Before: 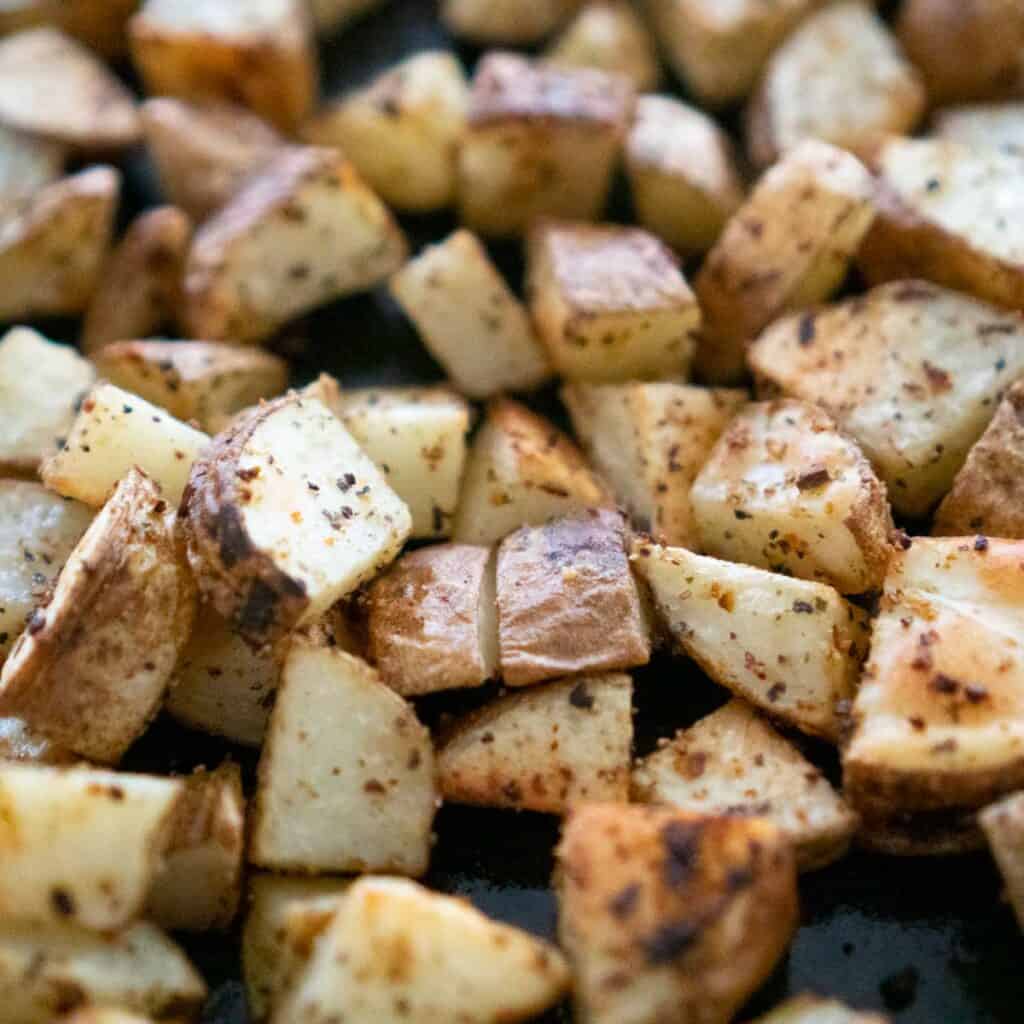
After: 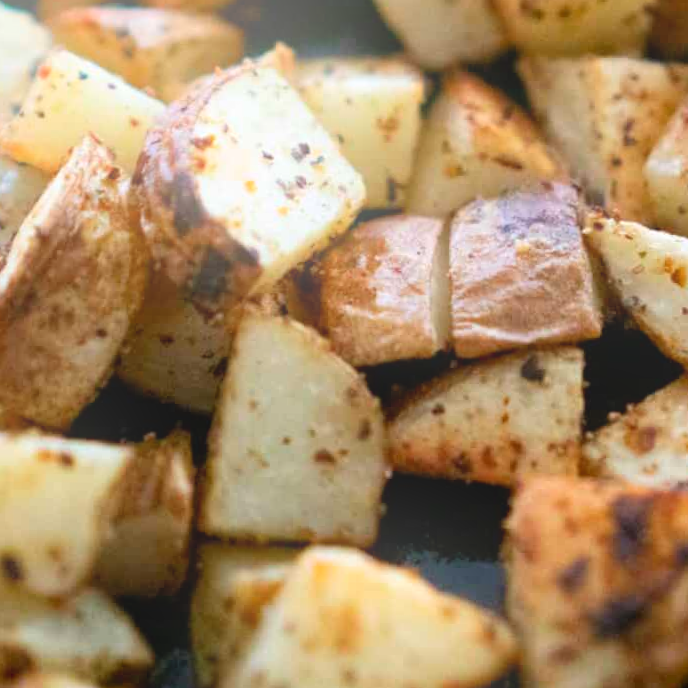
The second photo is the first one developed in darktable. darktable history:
color correction: saturation 1.11
bloom: on, module defaults
crop and rotate: angle -0.82°, left 3.85%, top 31.828%, right 27.992%
